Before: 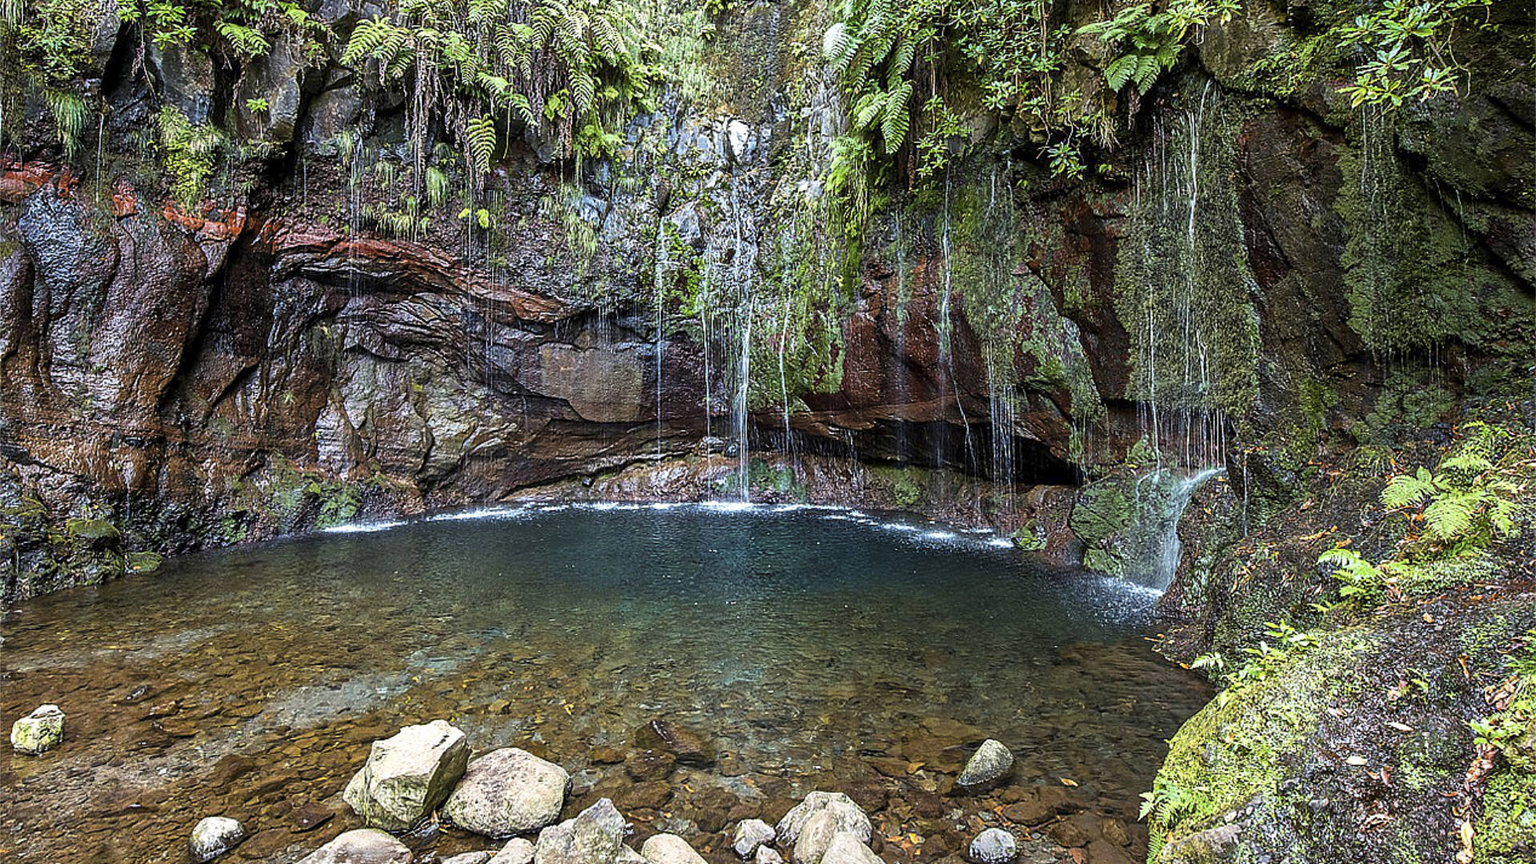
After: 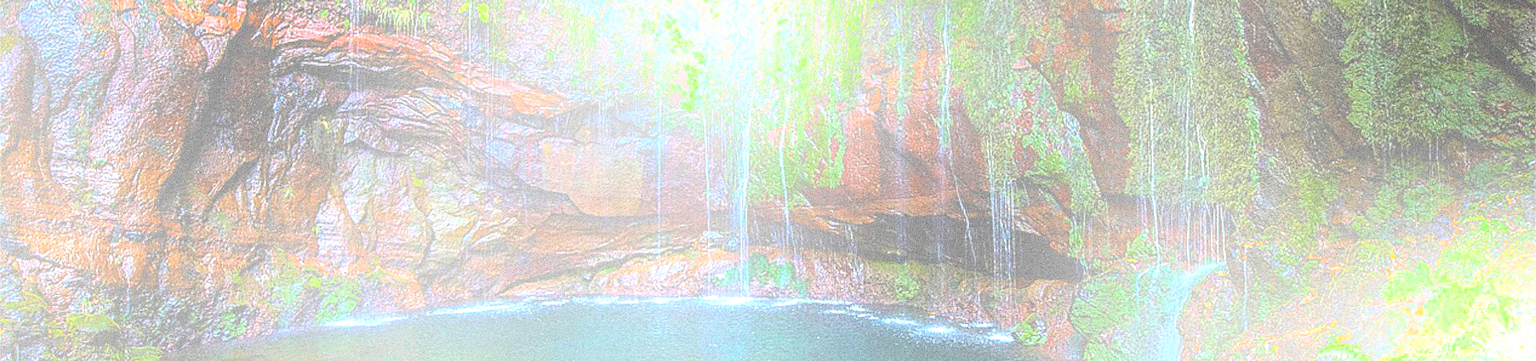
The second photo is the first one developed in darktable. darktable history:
grain: coarseness 14.49 ISO, strength 48.04%, mid-tones bias 35%
exposure: black level correction -0.002, exposure 0.54 EV, compensate highlight preservation false
bloom: size 25%, threshold 5%, strength 90%
color zones: curves: ch1 [(0.113, 0.438) (0.75, 0.5)]; ch2 [(0.12, 0.526) (0.75, 0.5)]
crop and rotate: top 23.84%, bottom 34.294%
